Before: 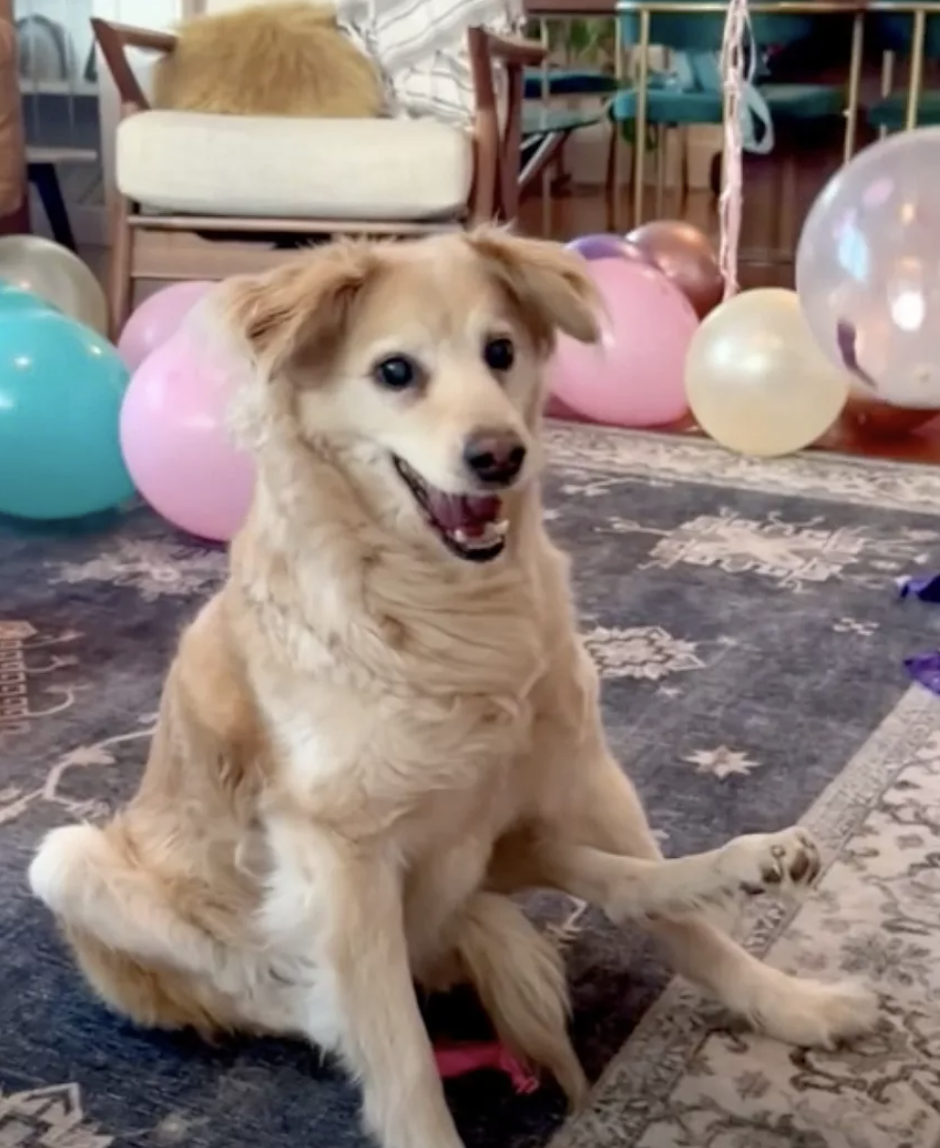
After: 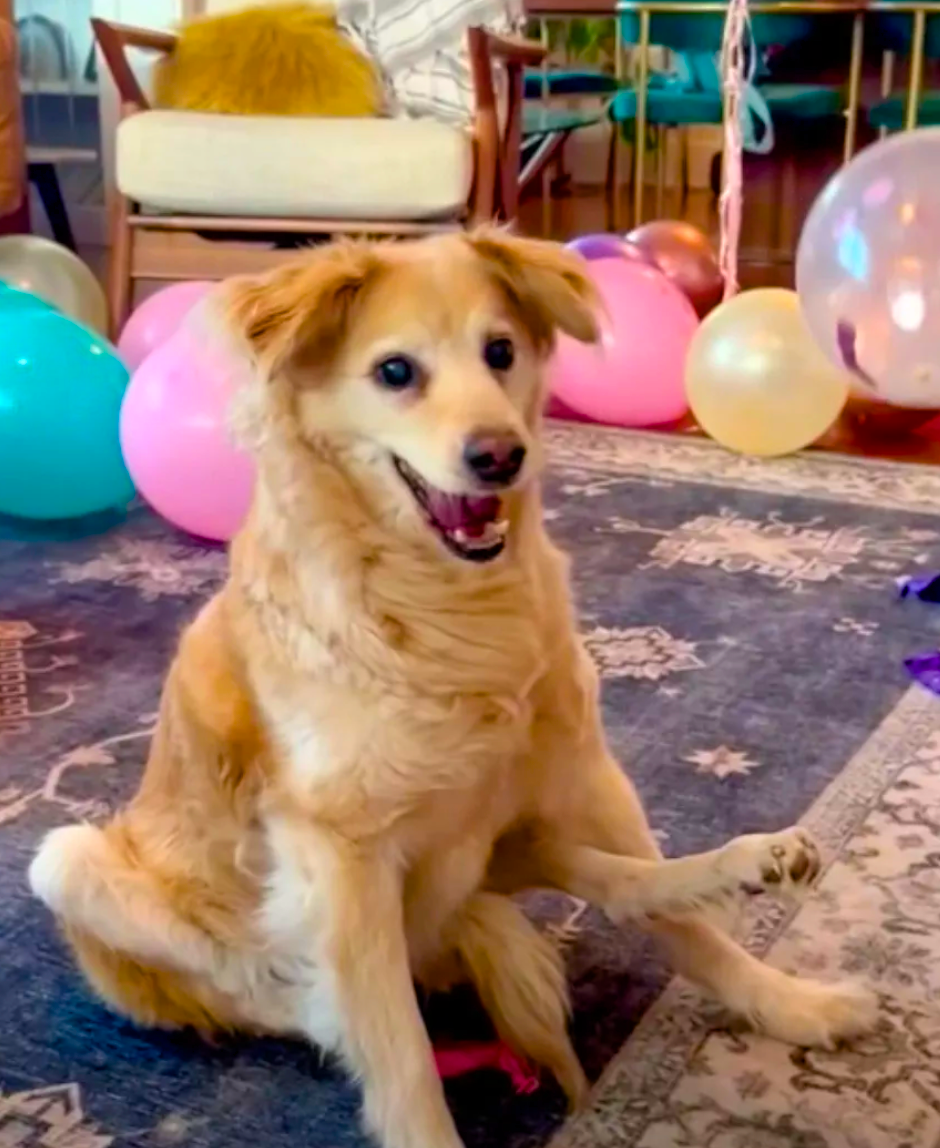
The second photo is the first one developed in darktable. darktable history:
color balance rgb: global offset › hue 171.39°, linear chroma grading › global chroma 20.43%, perceptual saturation grading › global saturation 25.18%, global vibrance 45.635%
